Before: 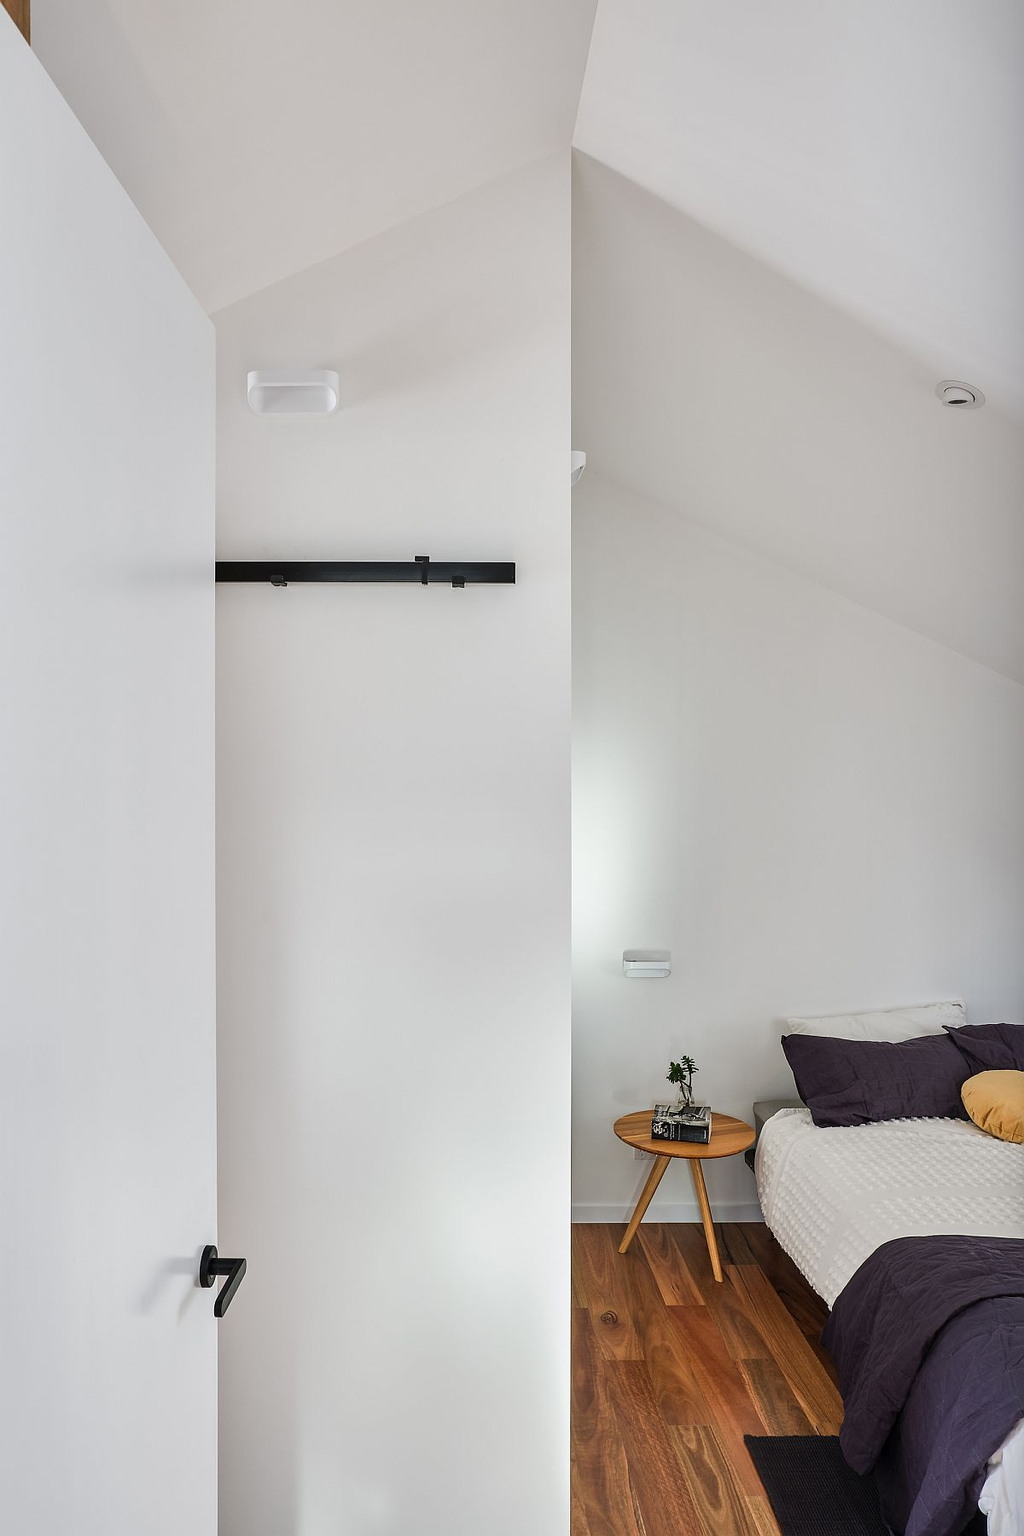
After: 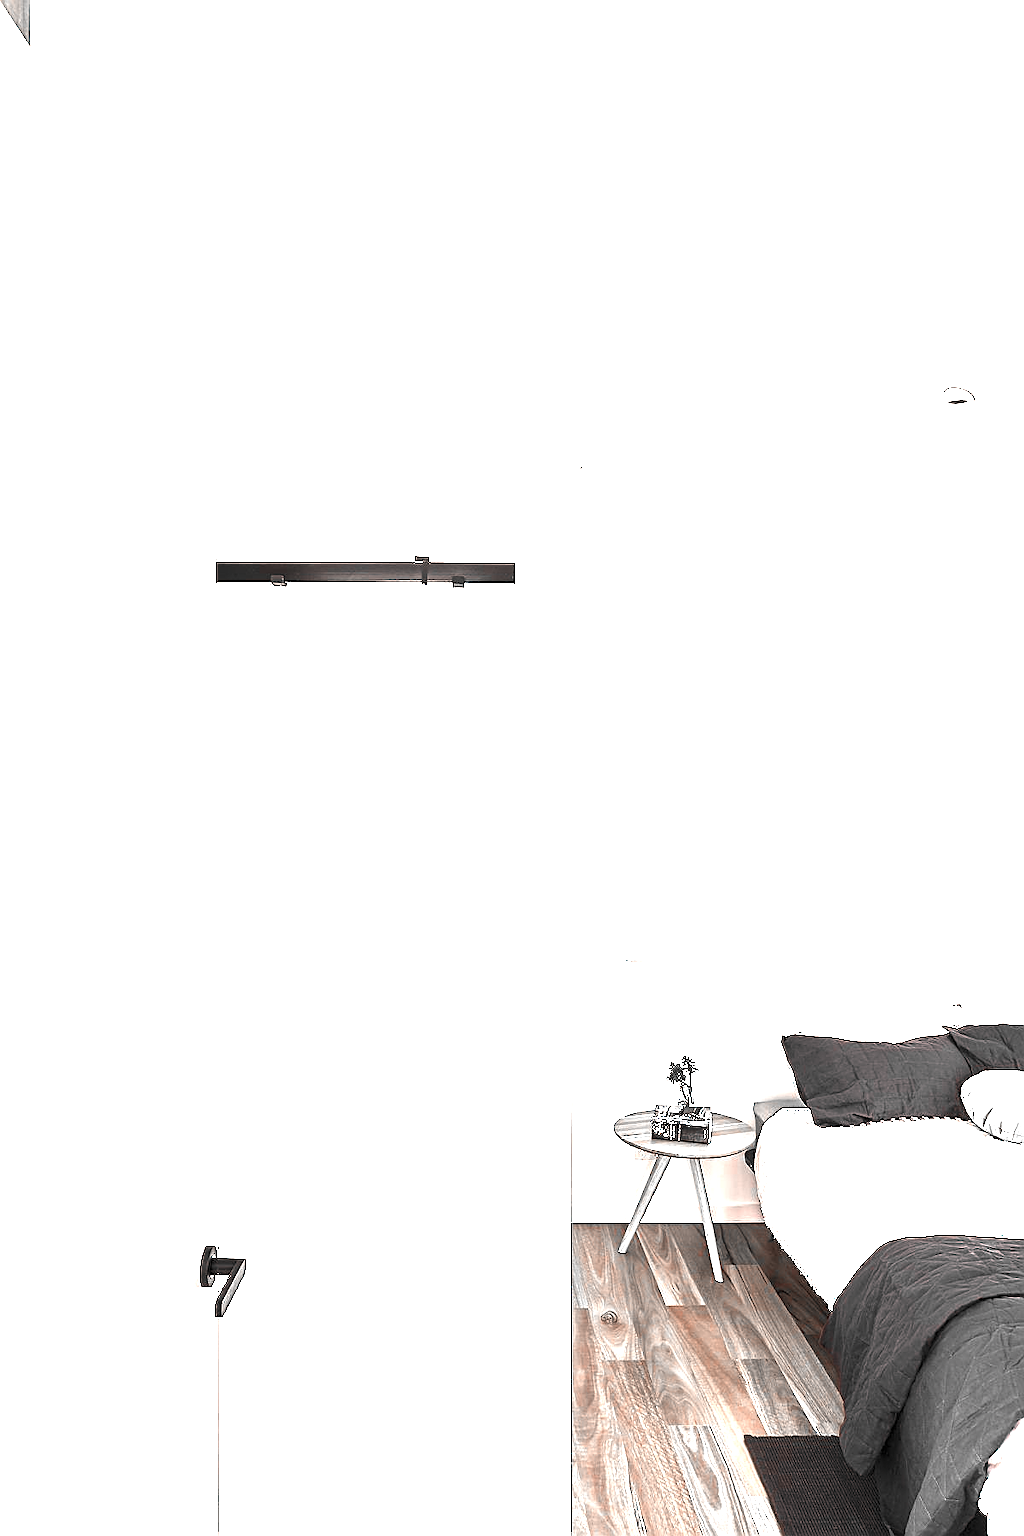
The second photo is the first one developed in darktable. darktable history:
color zones: curves: ch1 [(0, 0.006) (0.094, 0.285) (0.171, 0.001) (0.429, 0.001) (0.571, 0.003) (0.714, 0.004) (0.857, 0.004) (1, 0.006)]
color correction: highlights a* 22.48, highlights b* 22.08
color balance rgb: perceptual saturation grading › global saturation 0.247%, perceptual brilliance grading › global brilliance 11.876%, perceptual brilliance grading › highlights 14.836%, global vibrance 20.585%
exposure: black level correction 0, exposure 1.661 EV, compensate highlight preservation false
sharpen: on, module defaults
